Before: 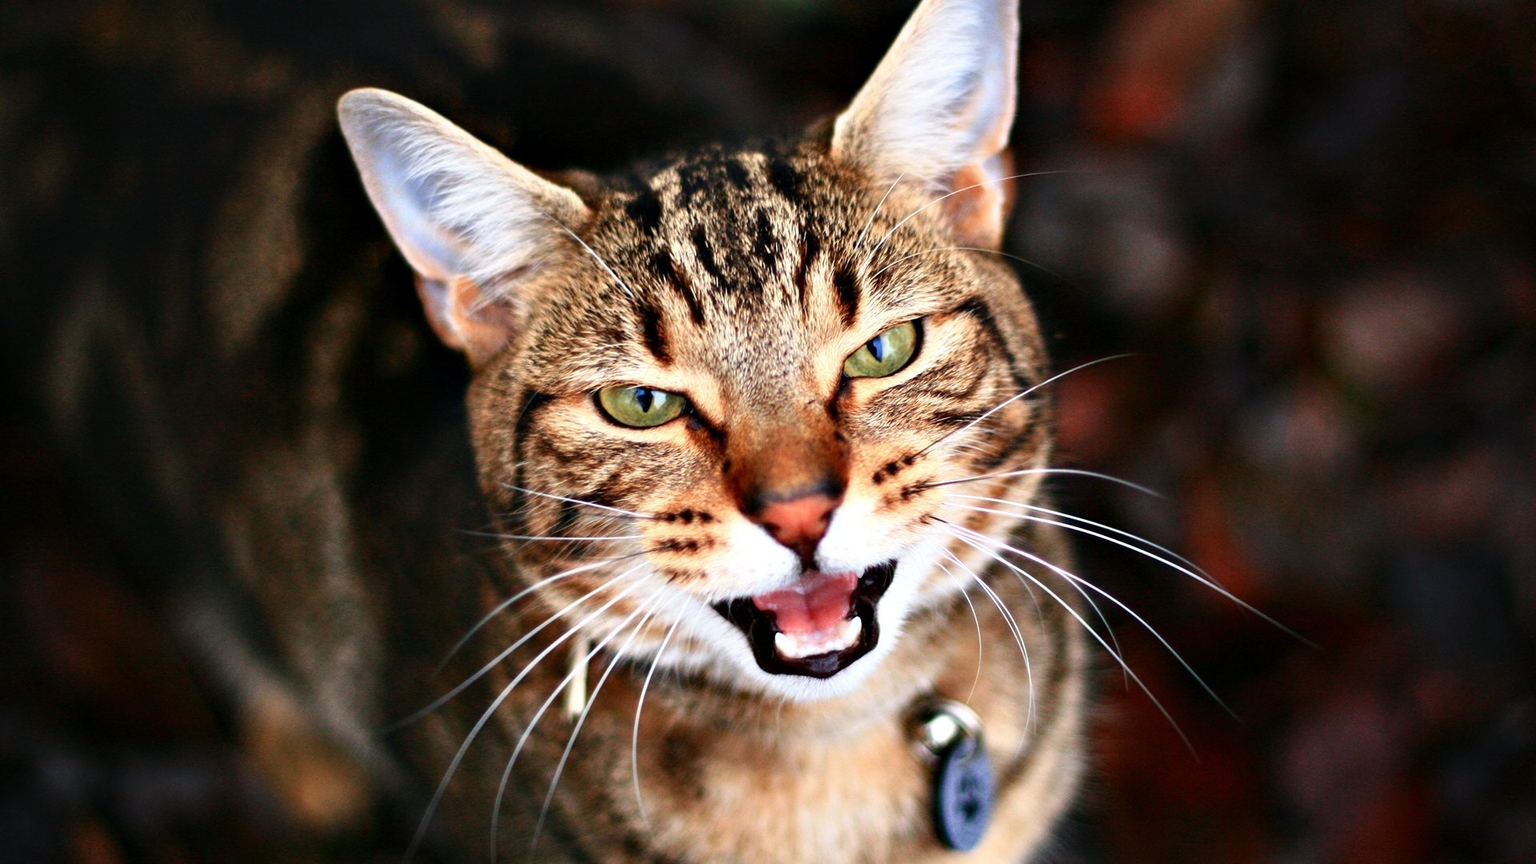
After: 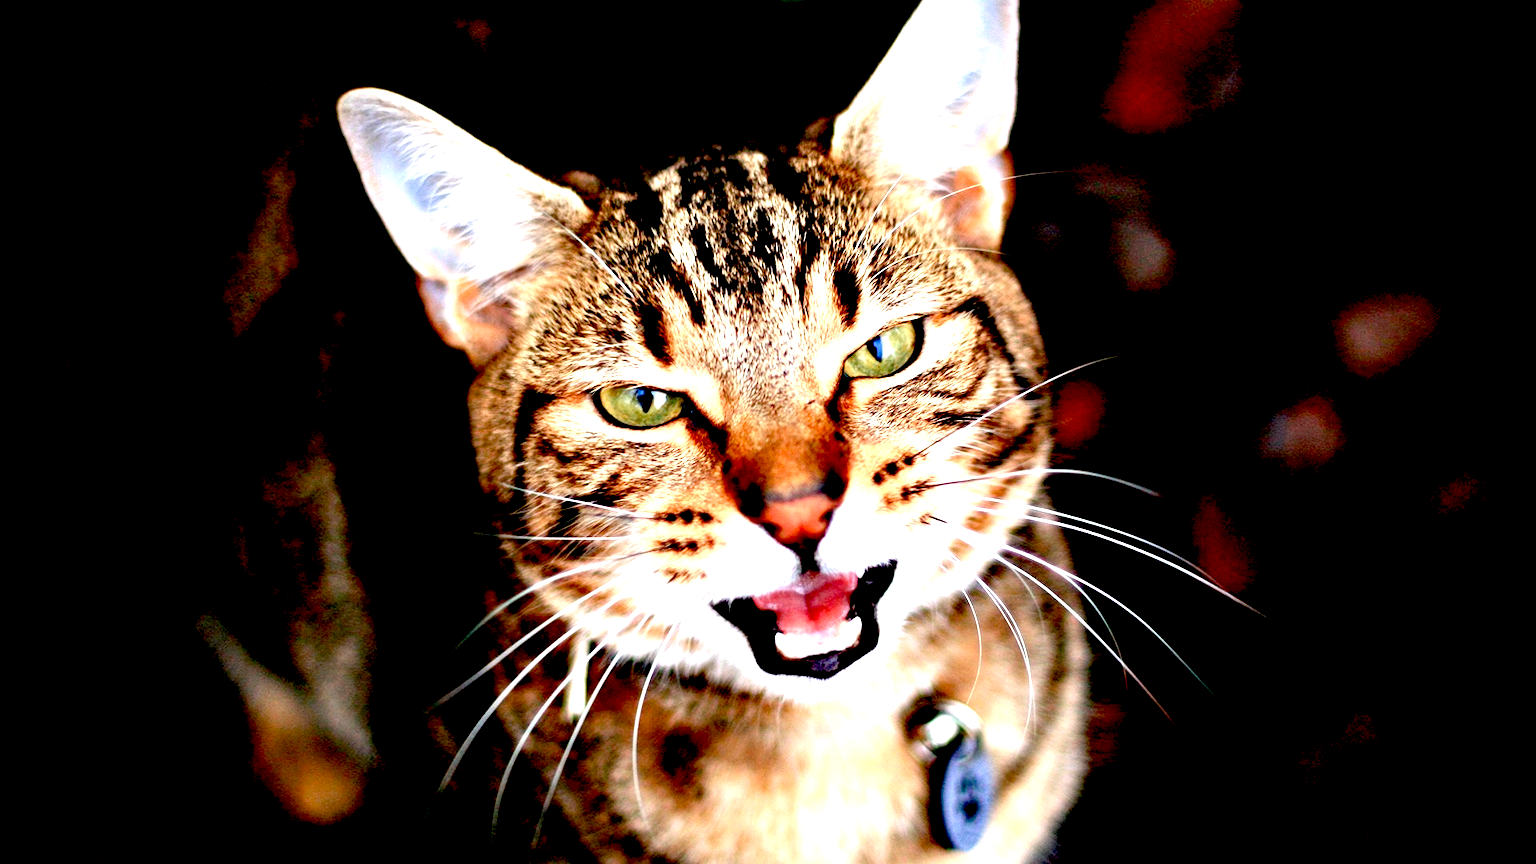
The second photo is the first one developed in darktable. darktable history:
exposure: black level correction 0.036, exposure 0.91 EV, compensate exposure bias true, compensate highlight preservation false
